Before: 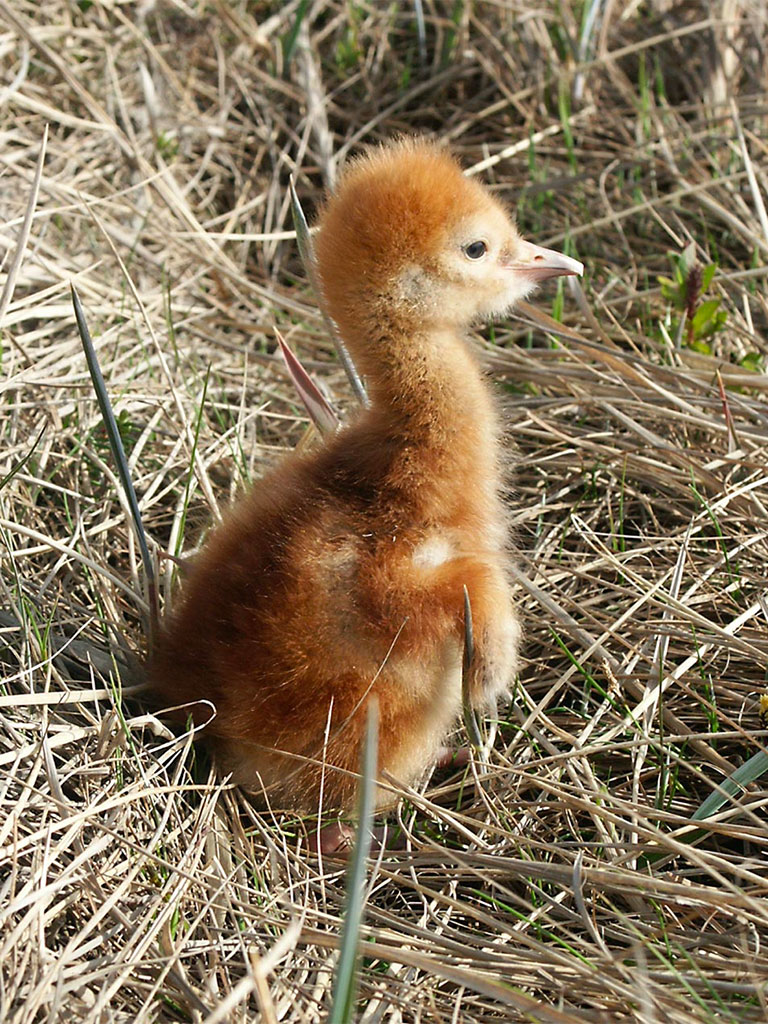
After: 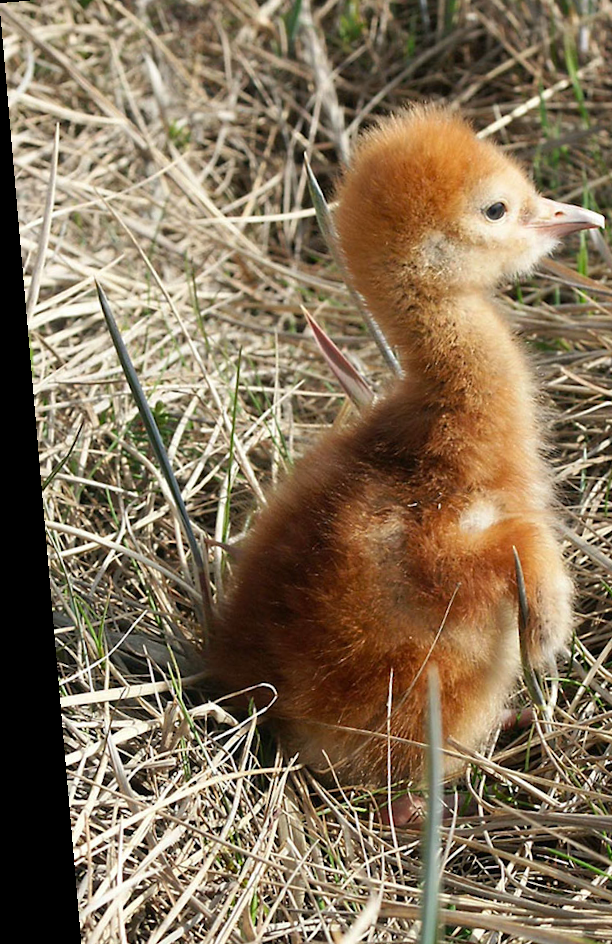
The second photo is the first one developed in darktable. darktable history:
color balance: mode lift, gamma, gain (sRGB)
color correction: highlights a* -0.182, highlights b* -0.124
crop: top 5.803%, right 27.864%, bottom 5.804%
rotate and perspective: rotation -4.98°, automatic cropping off
